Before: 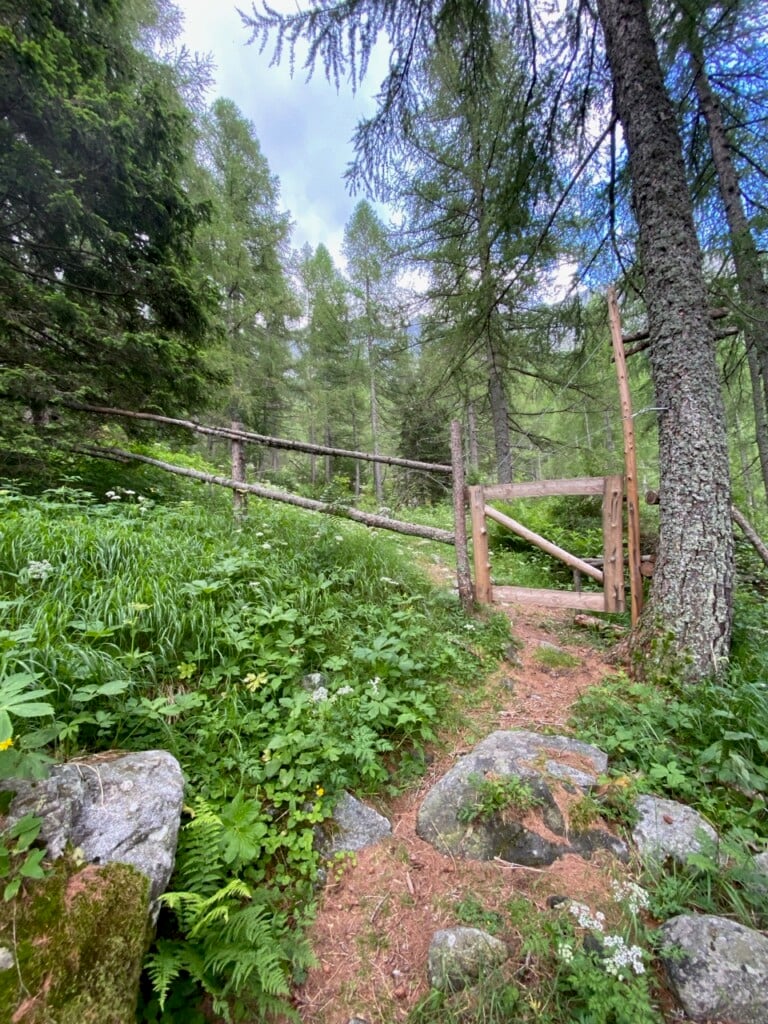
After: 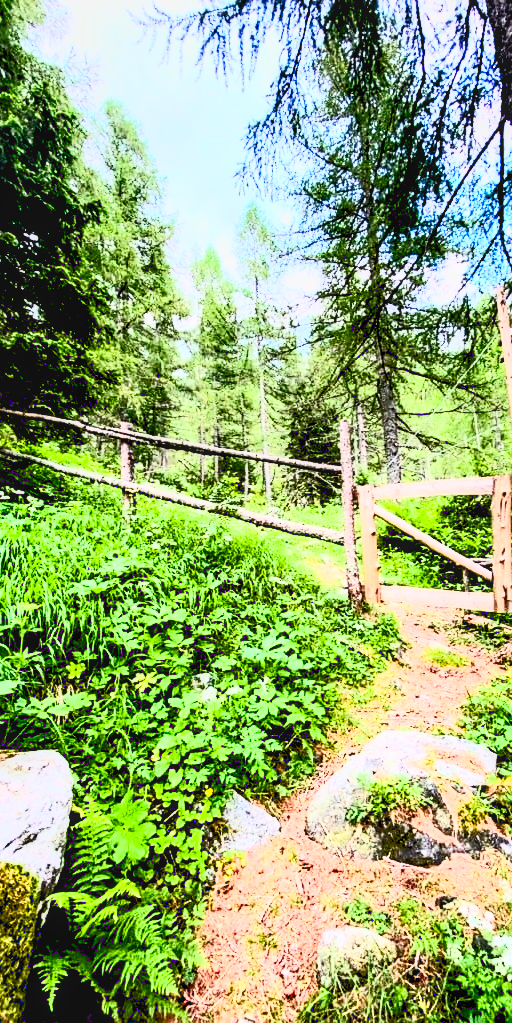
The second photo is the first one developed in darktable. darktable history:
sharpen: radius 1.88, amount 0.412, threshold 1.551
tone equalizer: -8 EV -0.001 EV, -7 EV 0.001 EV, -6 EV -0.003 EV, -5 EV -0.014 EV, -4 EV -0.064 EV, -3 EV -0.201 EV, -2 EV -0.278 EV, -1 EV 0.081 EV, +0 EV 0.316 EV
crop and rotate: left 14.464%, right 18.814%
contrast brightness saturation: contrast 0.831, brightness 0.583, saturation 0.589
local contrast: on, module defaults
filmic rgb: black relative exposure -7.65 EV, white relative exposure 4.56 EV, hardness 3.61
exposure: black level correction 0.039, exposure 0.499 EV, compensate exposure bias true, compensate highlight preservation false
